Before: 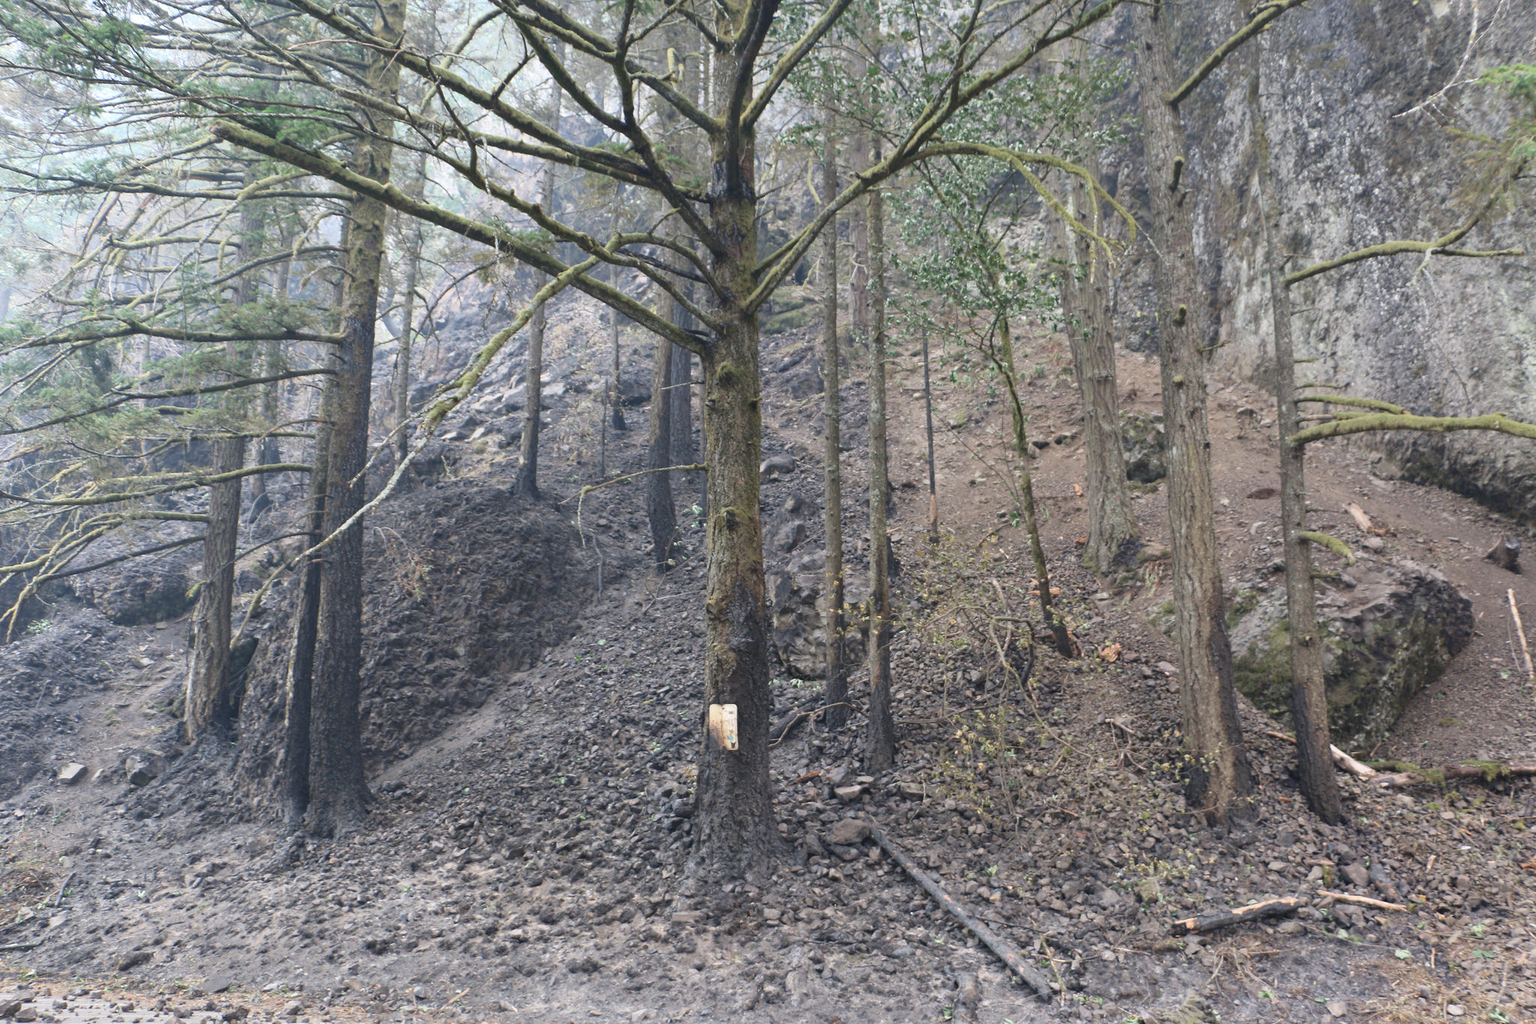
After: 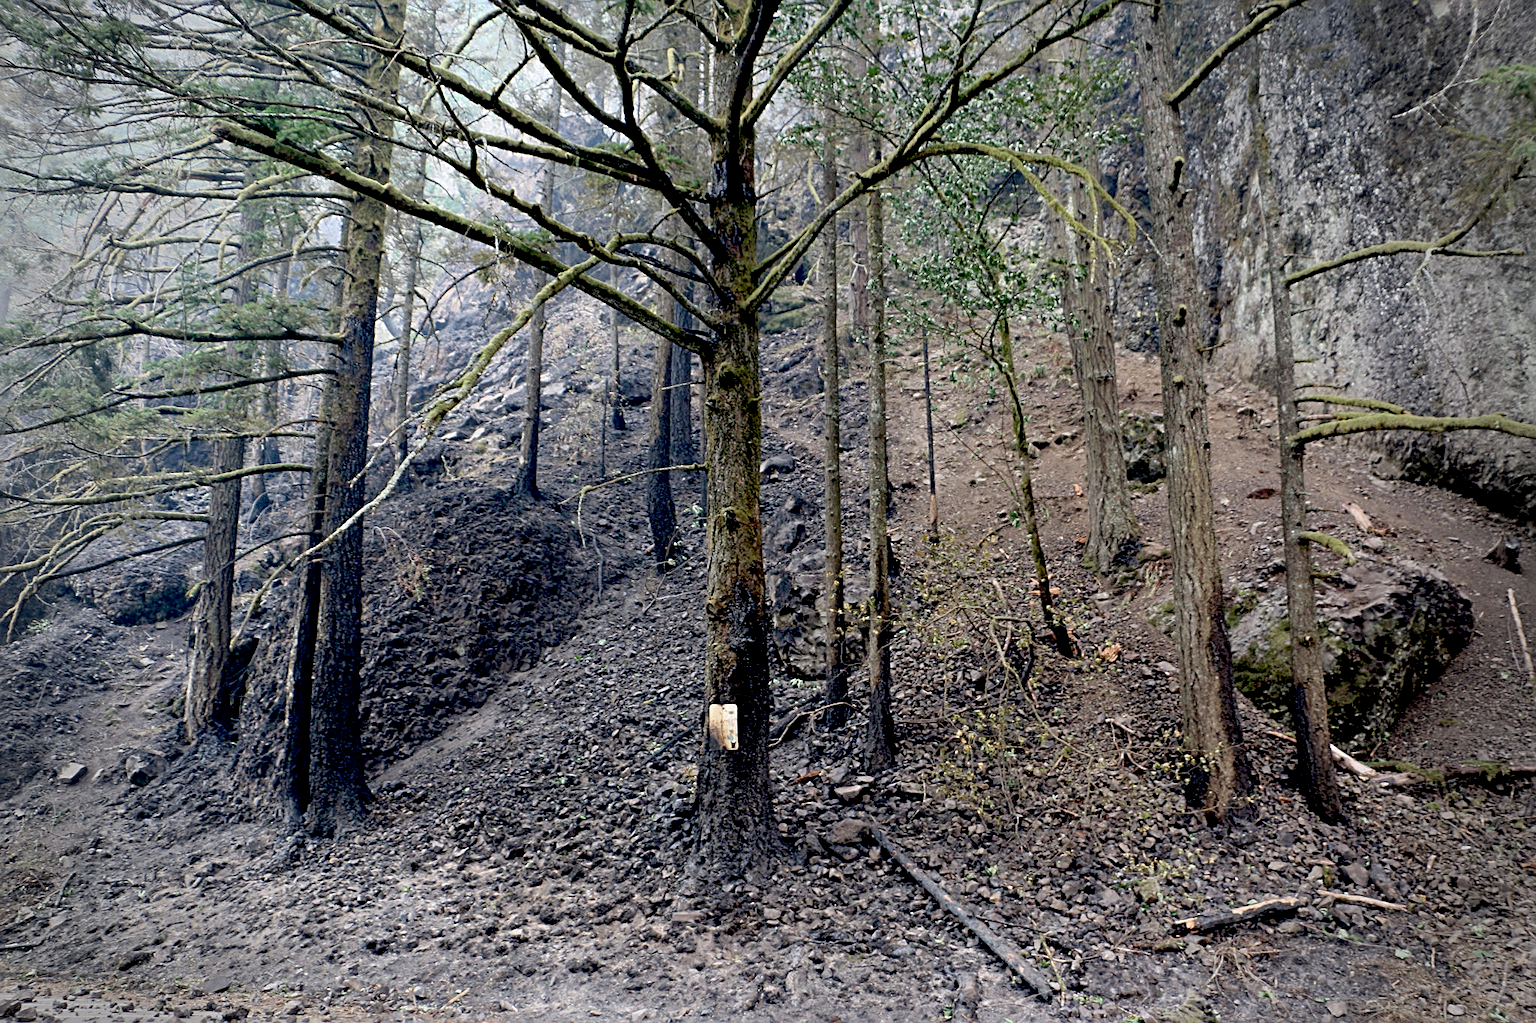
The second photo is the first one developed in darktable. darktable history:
exposure: black level correction 0.058, compensate highlight preservation false
vignetting: fall-off start 77.15%, fall-off radius 28.54%, brightness -0.461, saturation -0.306, width/height ratio 0.978
sharpen: radius 2.74
